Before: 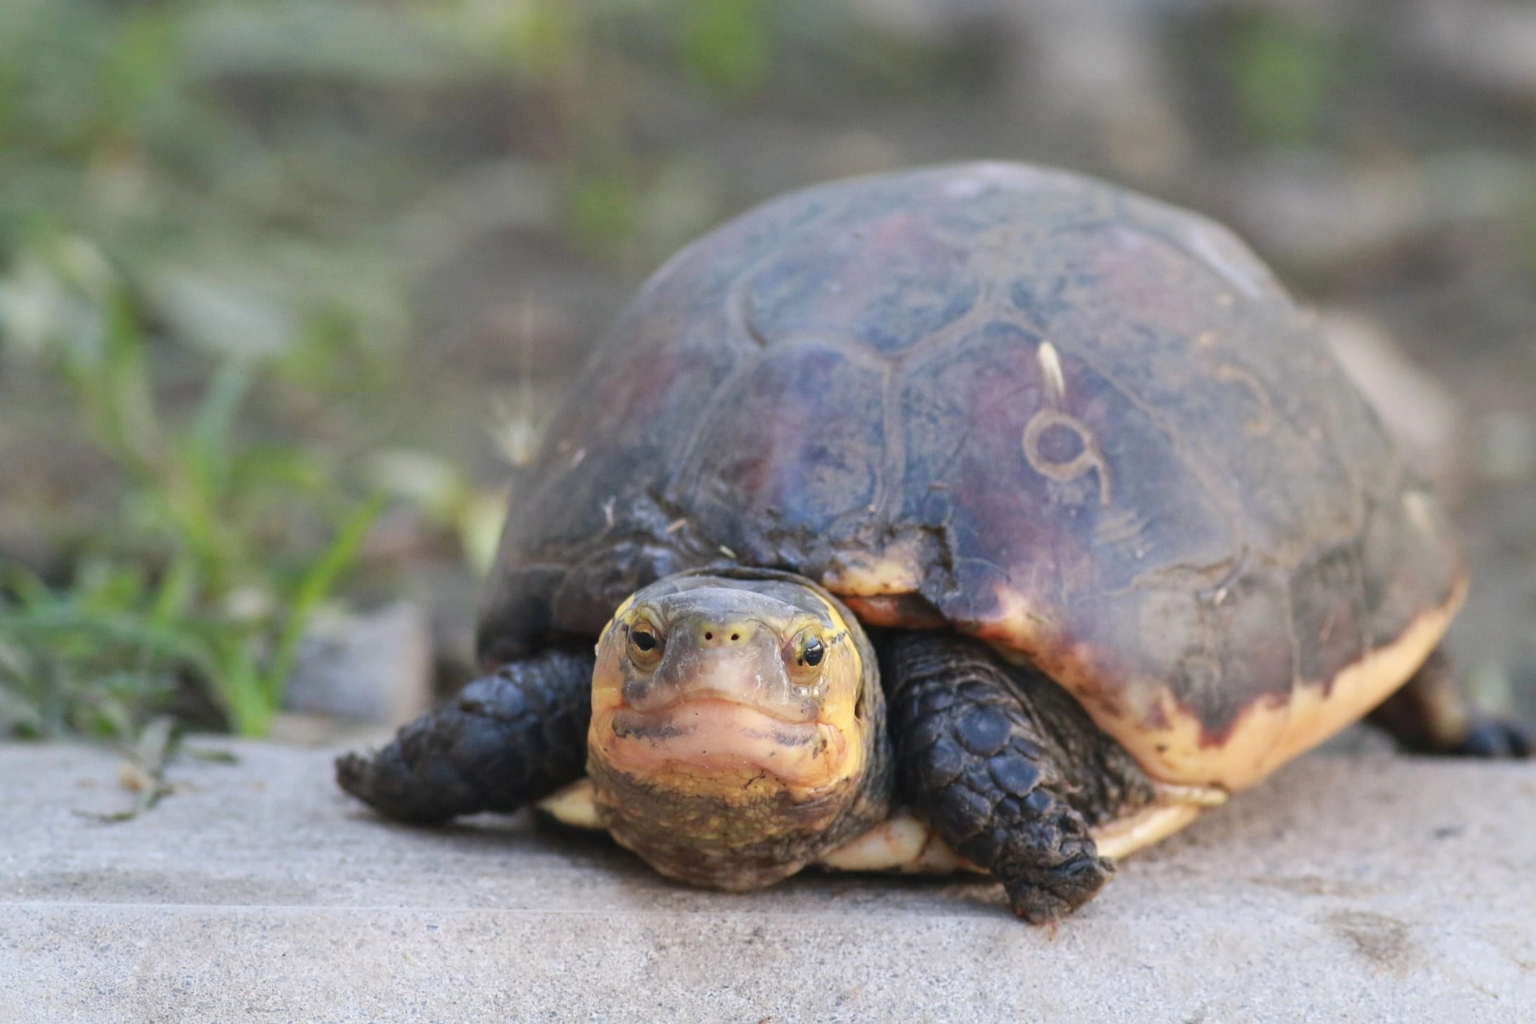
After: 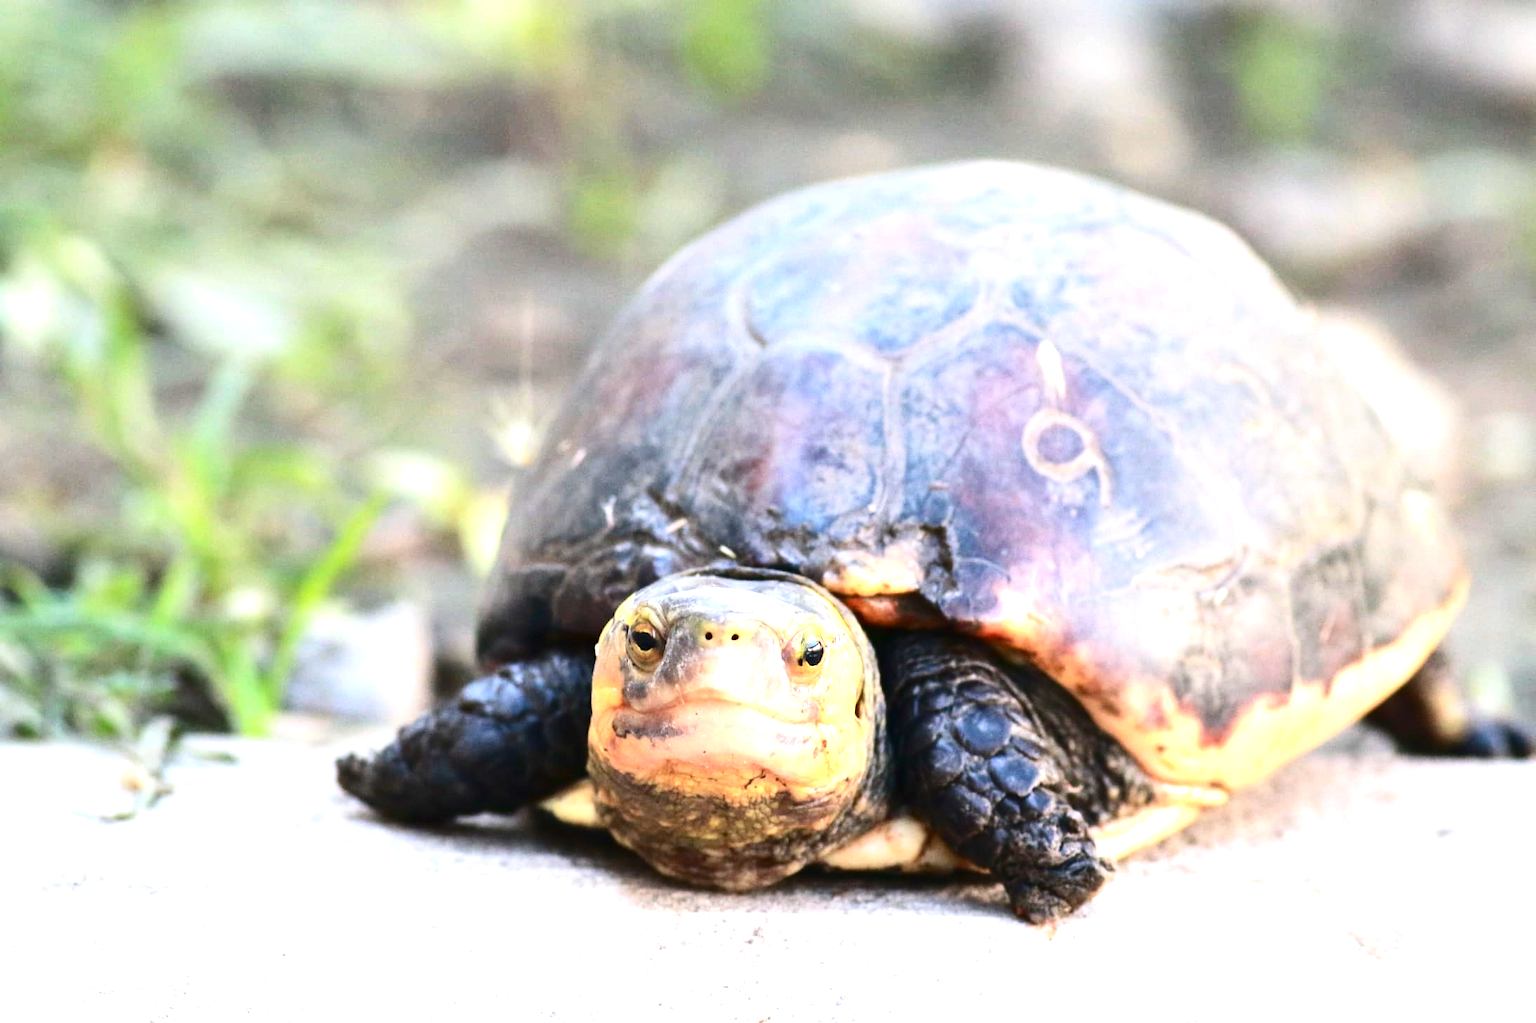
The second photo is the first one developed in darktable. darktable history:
exposure: black level correction 0, exposure 1.466 EV, compensate highlight preservation false
contrast brightness saturation: contrast 0.238, brightness -0.221, saturation 0.138
